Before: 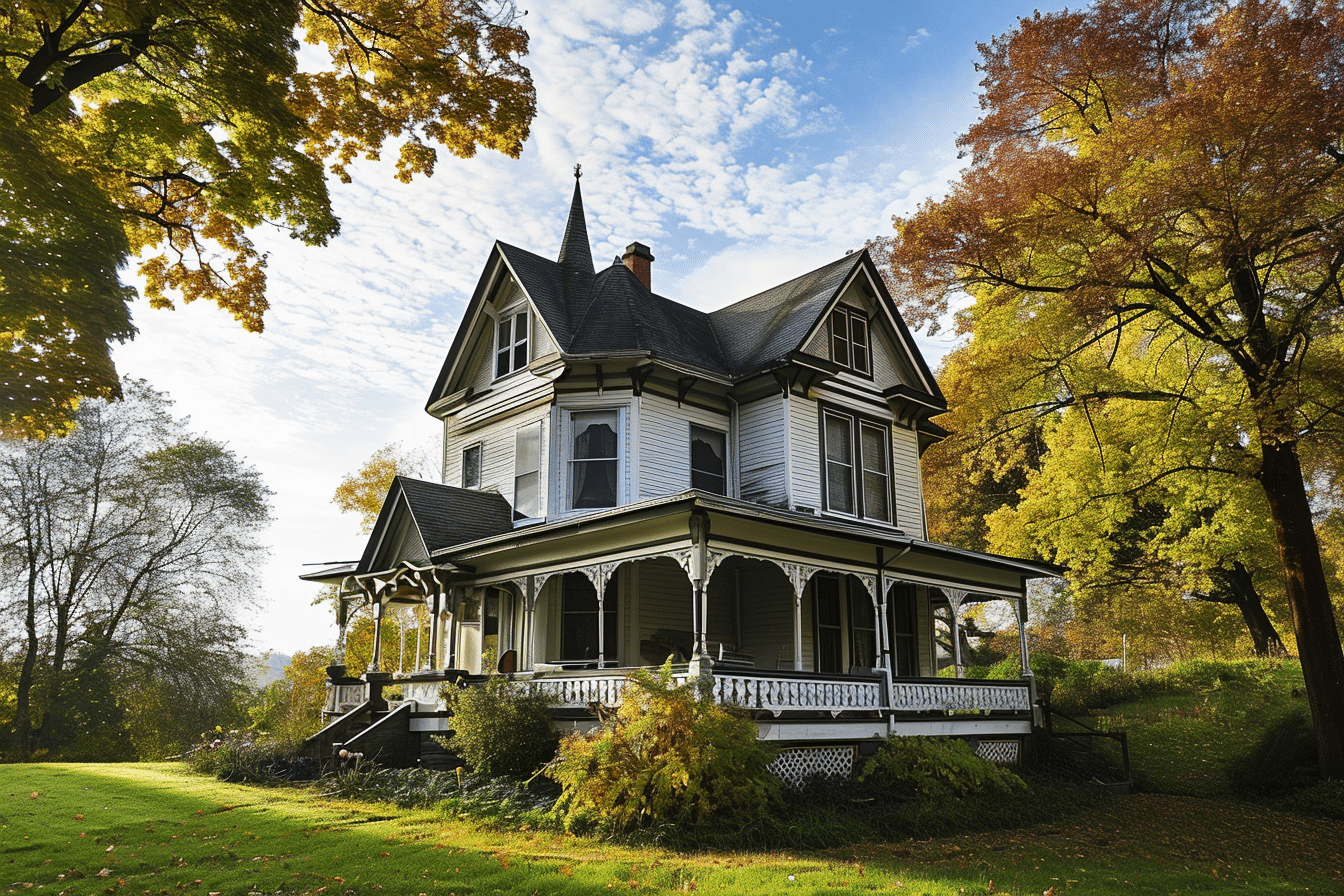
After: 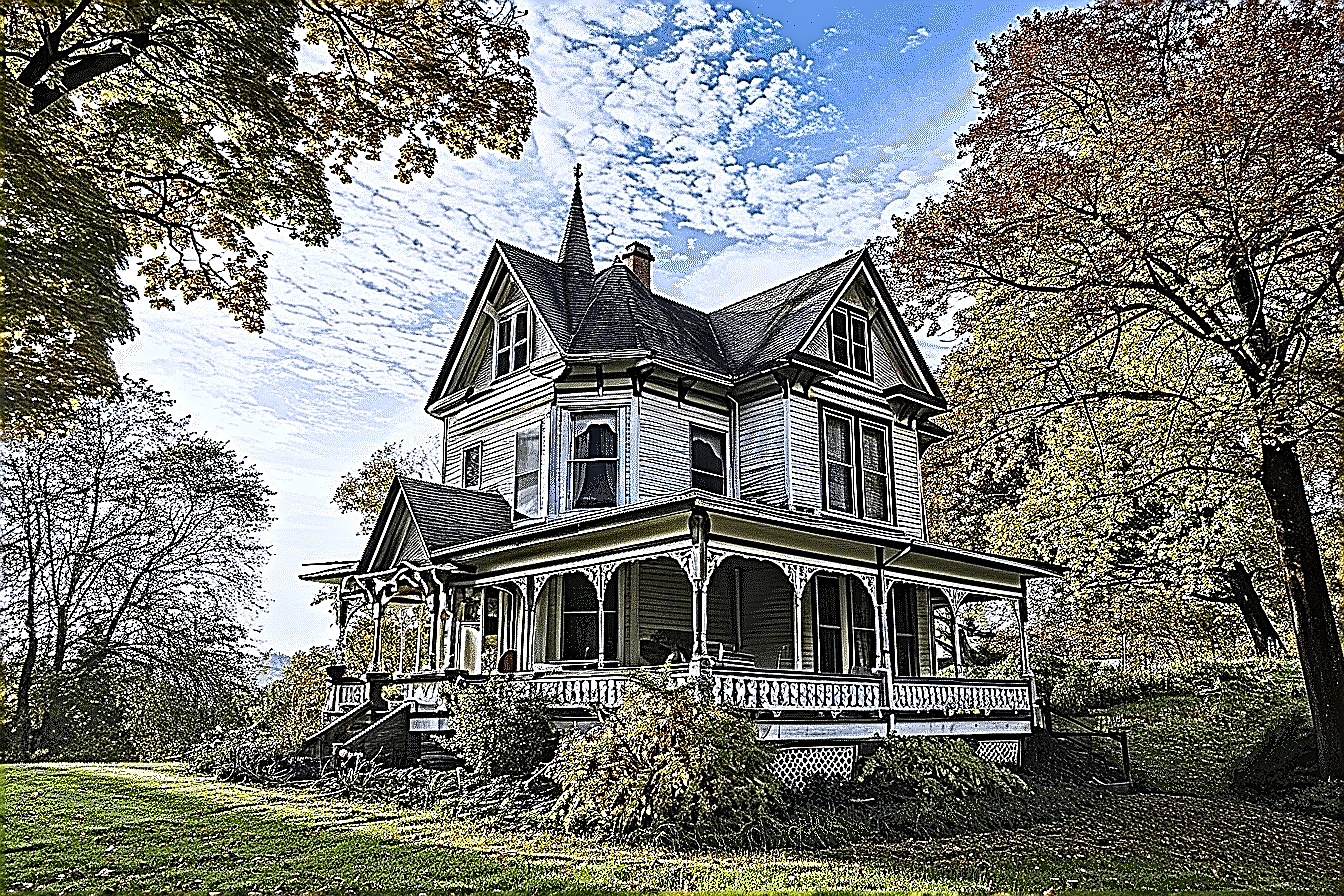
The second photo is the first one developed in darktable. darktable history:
contrast equalizer: octaves 7, y [[0.406, 0.494, 0.589, 0.753, 0.877, 0.999], [0.5 ×6], [0.5 ×6], [0 ×6], [0 ×6]]
sharpen: amount 1.861
white balance: red 0.967, blue 1.119, emerald 0.756
